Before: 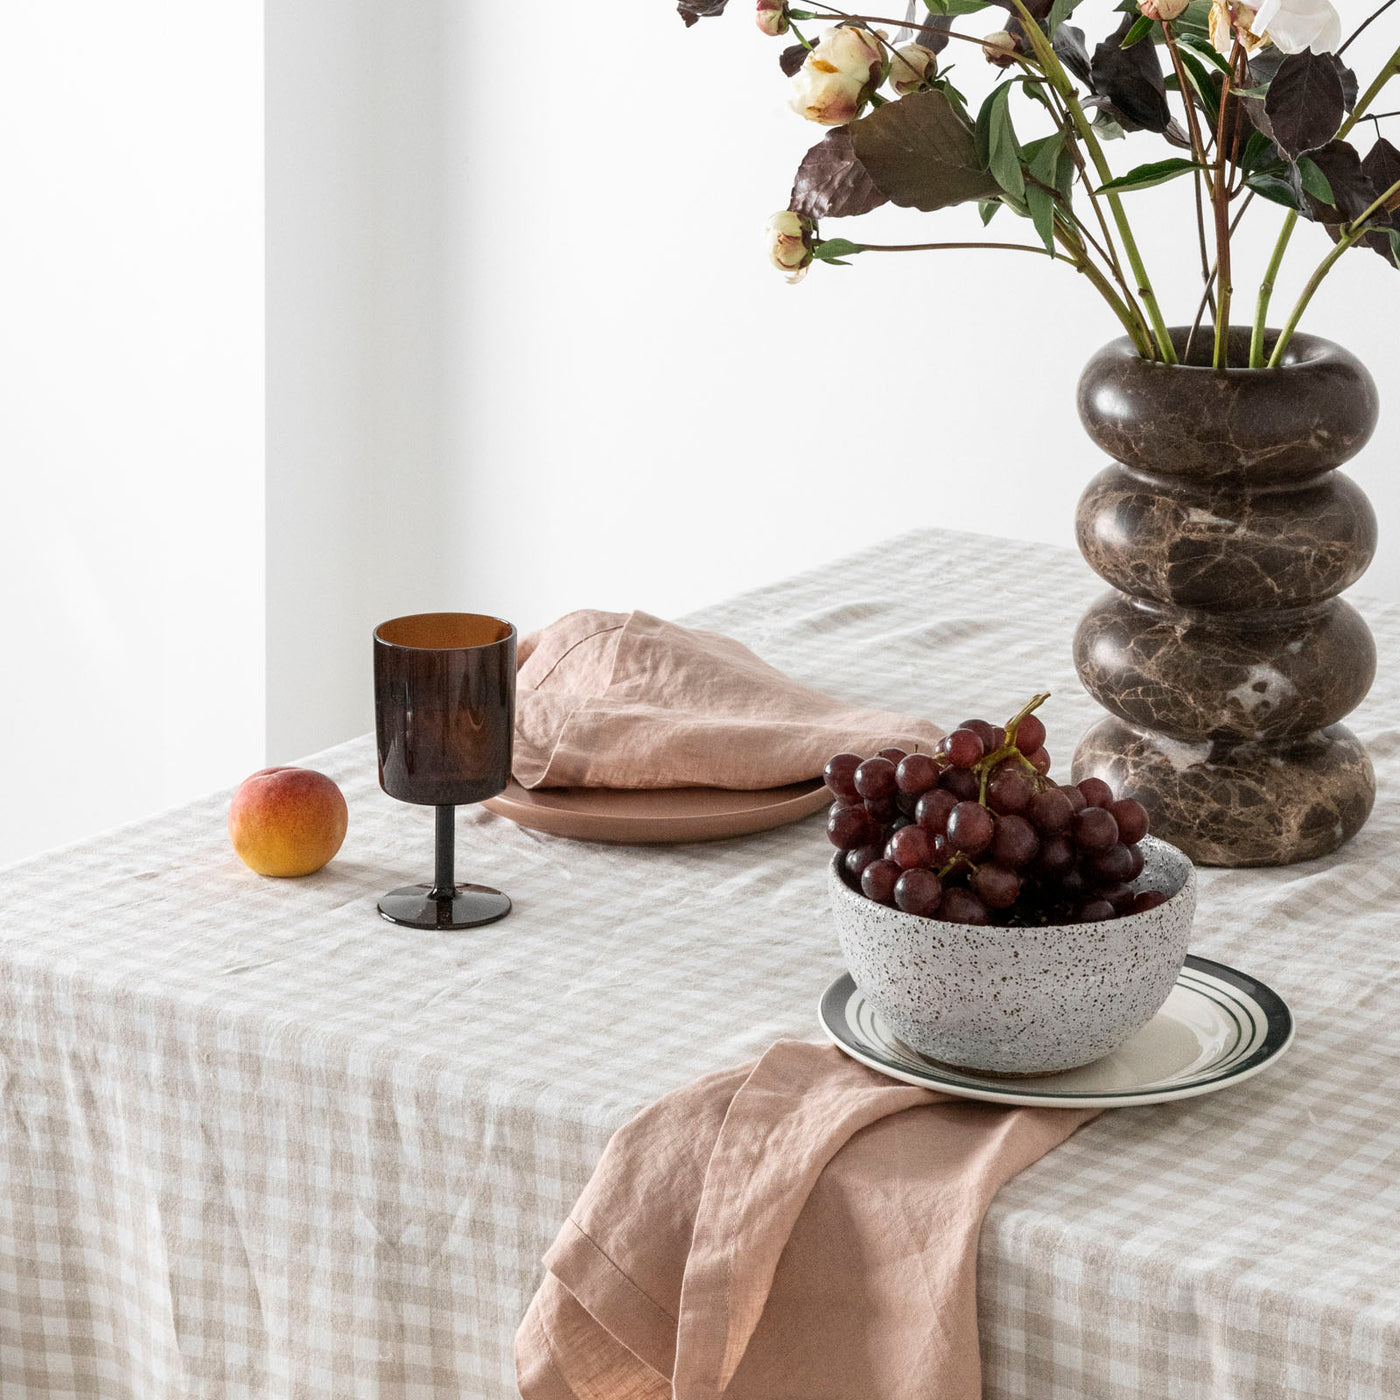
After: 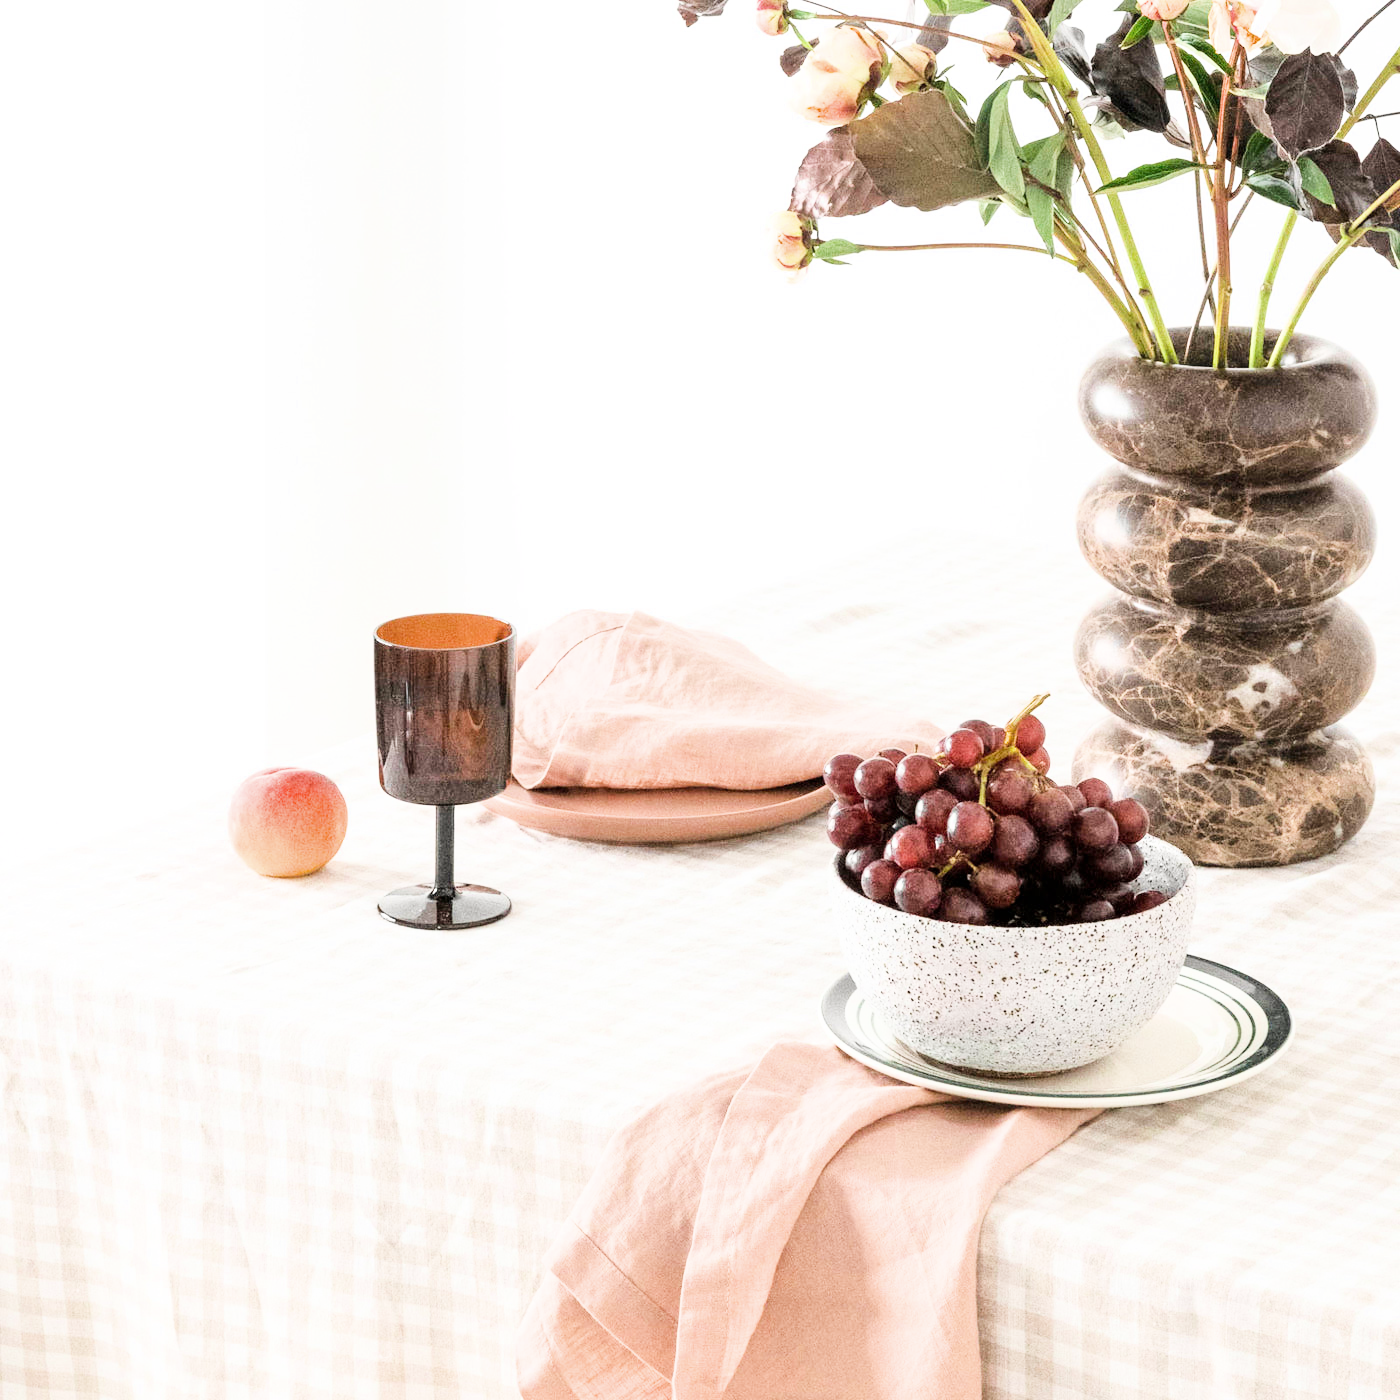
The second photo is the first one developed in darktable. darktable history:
filmic rgb: black relative exposure -7.5 EV, white relative exposure 5 EV, hardness 3.31, contrast 1.3, contrast in shadows safe
shadows and highlights: shadows 25, highlights -25
exposure: exposure 2.207 EV, compensate highlight preservation false
